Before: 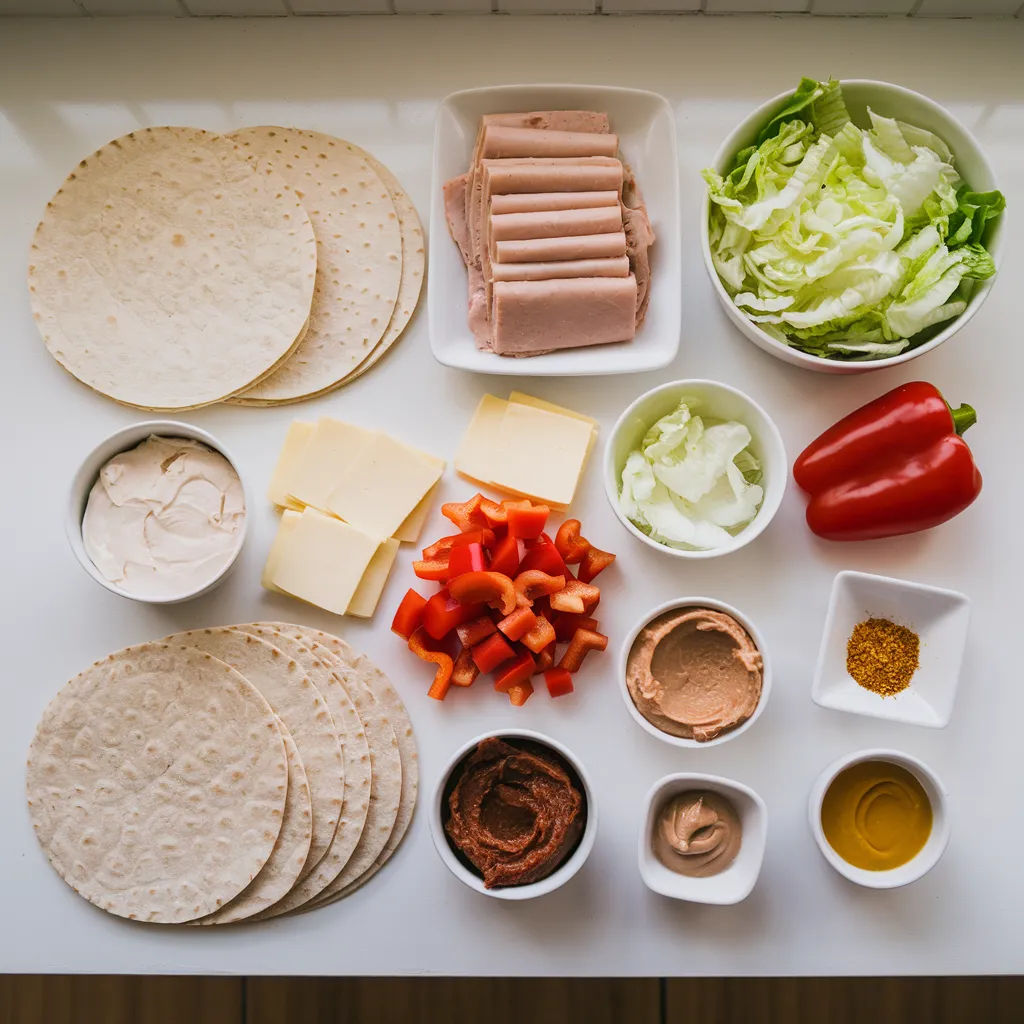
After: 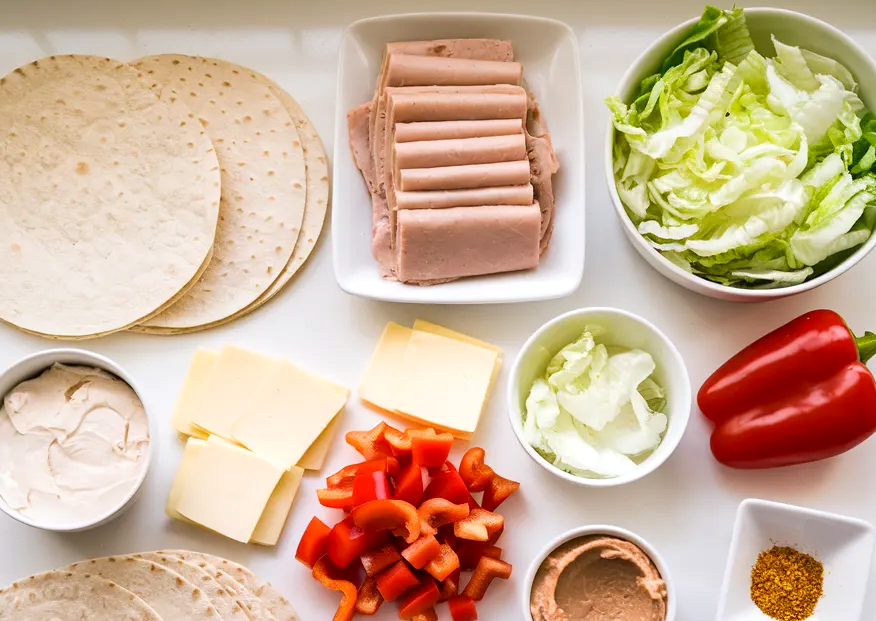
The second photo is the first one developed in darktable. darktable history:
crop and rotate: left 9.433%, top 7.127%, right 4.976%, bottom 32.217%
exposure: black level correction 0.003, exposure 0.391 EV, compensate exposure bias true, compensate highlight preservation false
